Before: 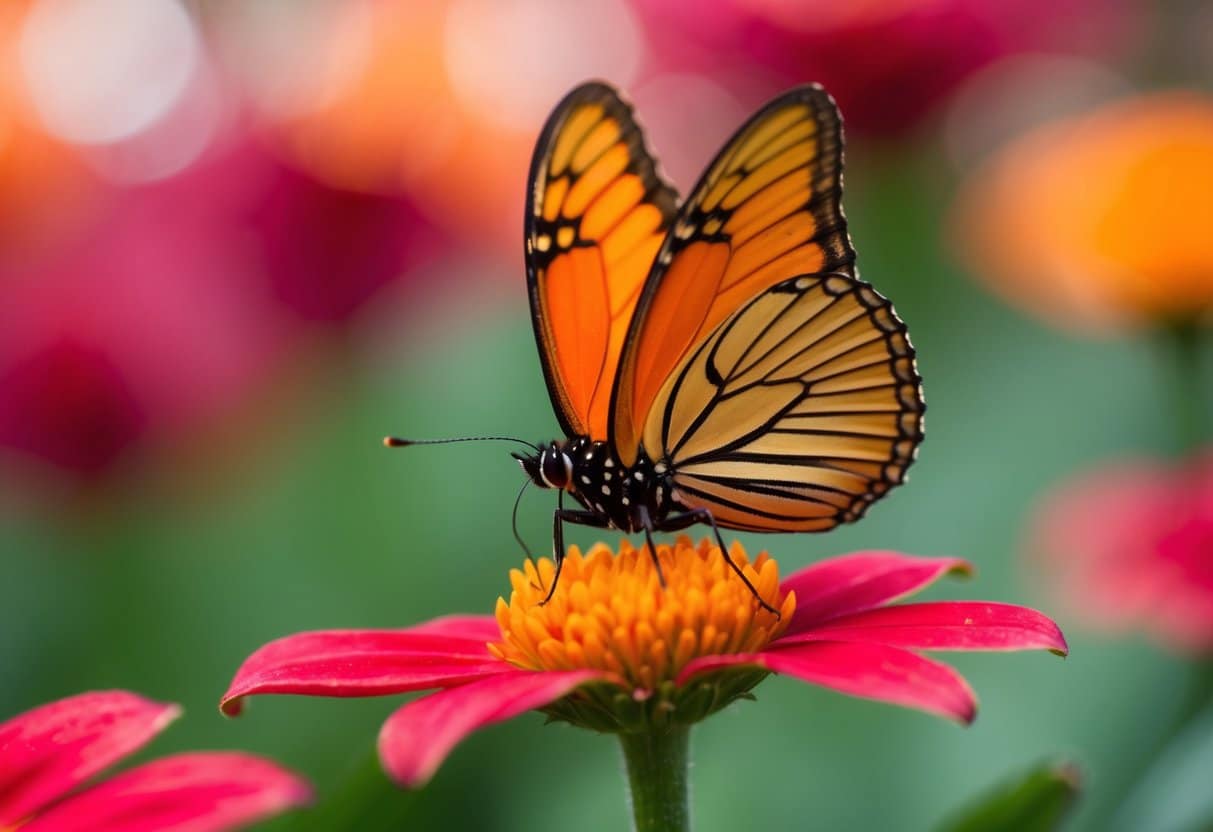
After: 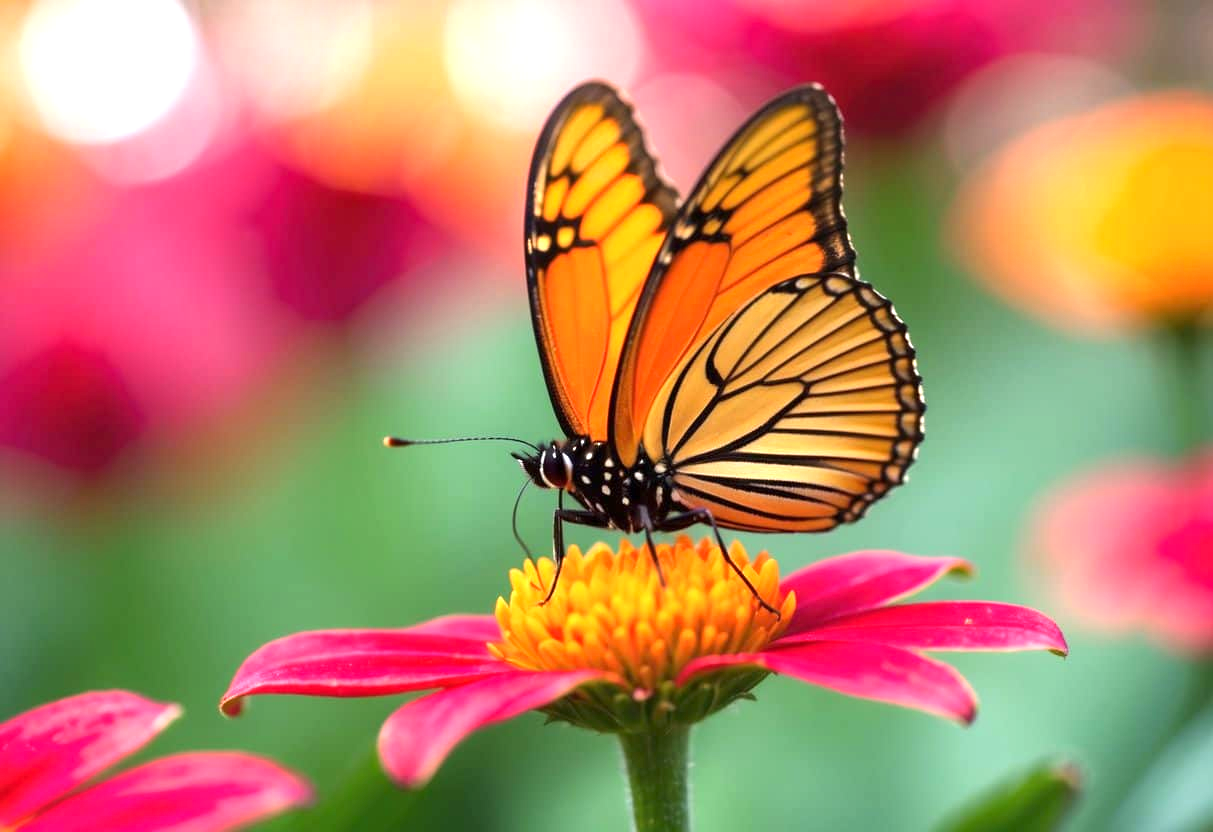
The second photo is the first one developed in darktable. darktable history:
exposure: exposure 1.07 EV, compensate highlight preservation false
